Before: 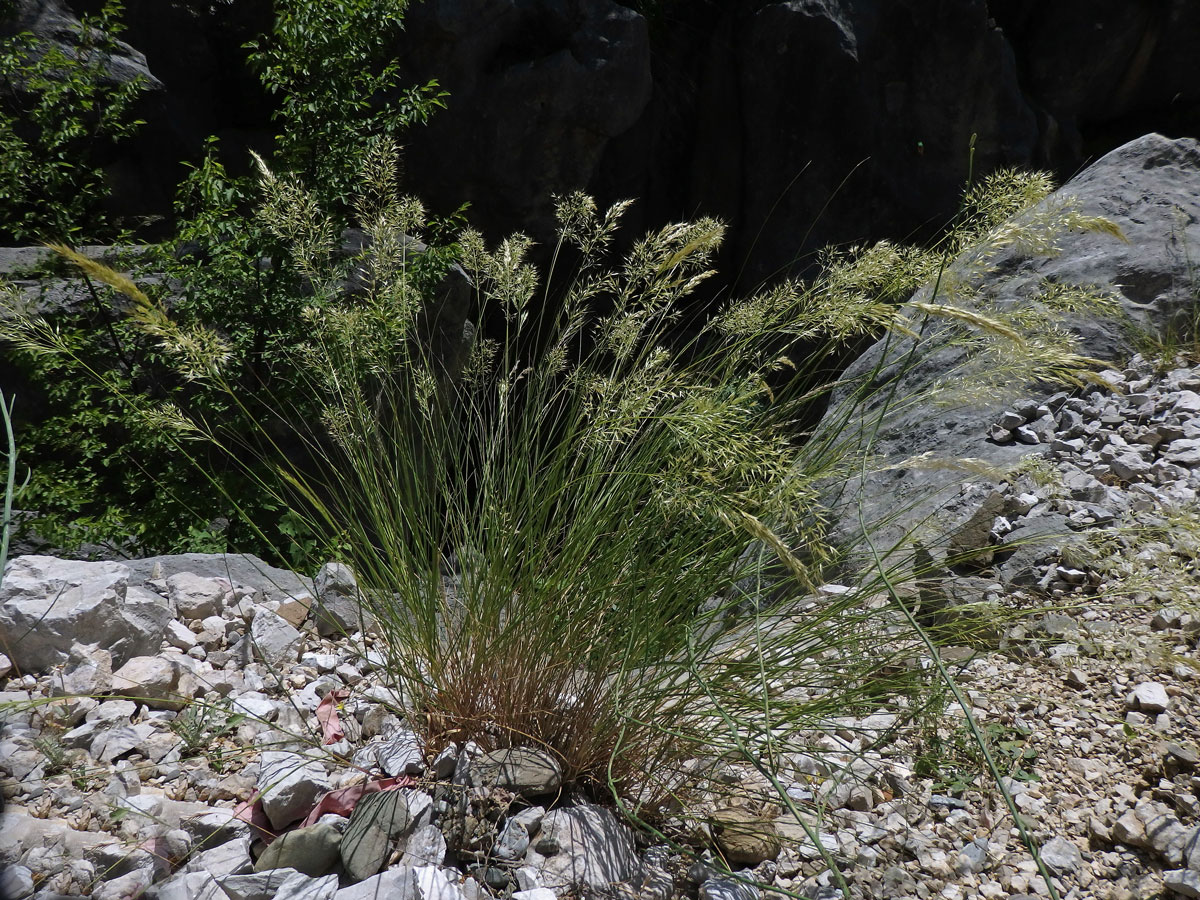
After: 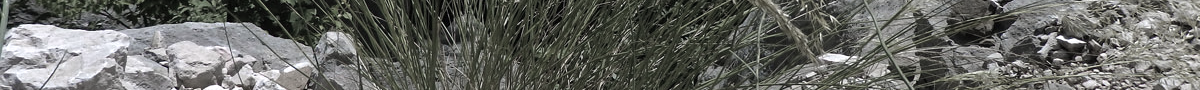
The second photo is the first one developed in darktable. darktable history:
exposure: exposure 0.2 EV, compensate highlight preservation false
color zones: curves: ch0 [(0, 0.613) (0.01, 0.613) (0.245, 0.448) (0.498, 0.529) (0.642, 0.665) (0.879, 0.777) (0.99, 0.613)]; ch1 [(0, 0.272) (0.219, 0.127) (0.724, 0.346)]
crop and rotate: top 59.084%, bottom 30.916%
